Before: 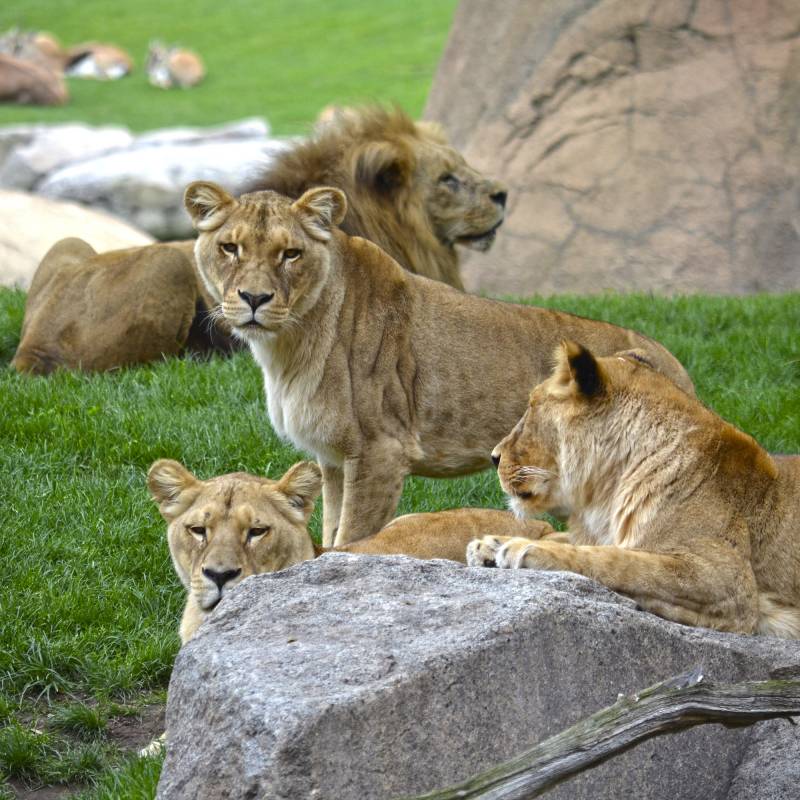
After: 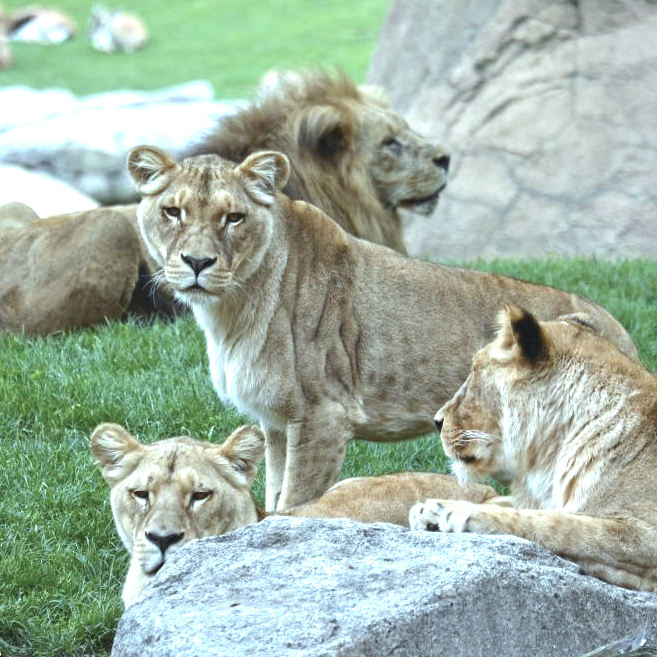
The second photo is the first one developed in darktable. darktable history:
color correction: highlights a* -12.64, highlights b* -18.1, saturation 0.7
exposure: black level correction -0.002, exposure 0.708 EV, compensate exposure bias true, compensate highlight preservation false
crop and rotate: left 7.196%, top 4.574%, right 10.605%, bottom 13.178%
